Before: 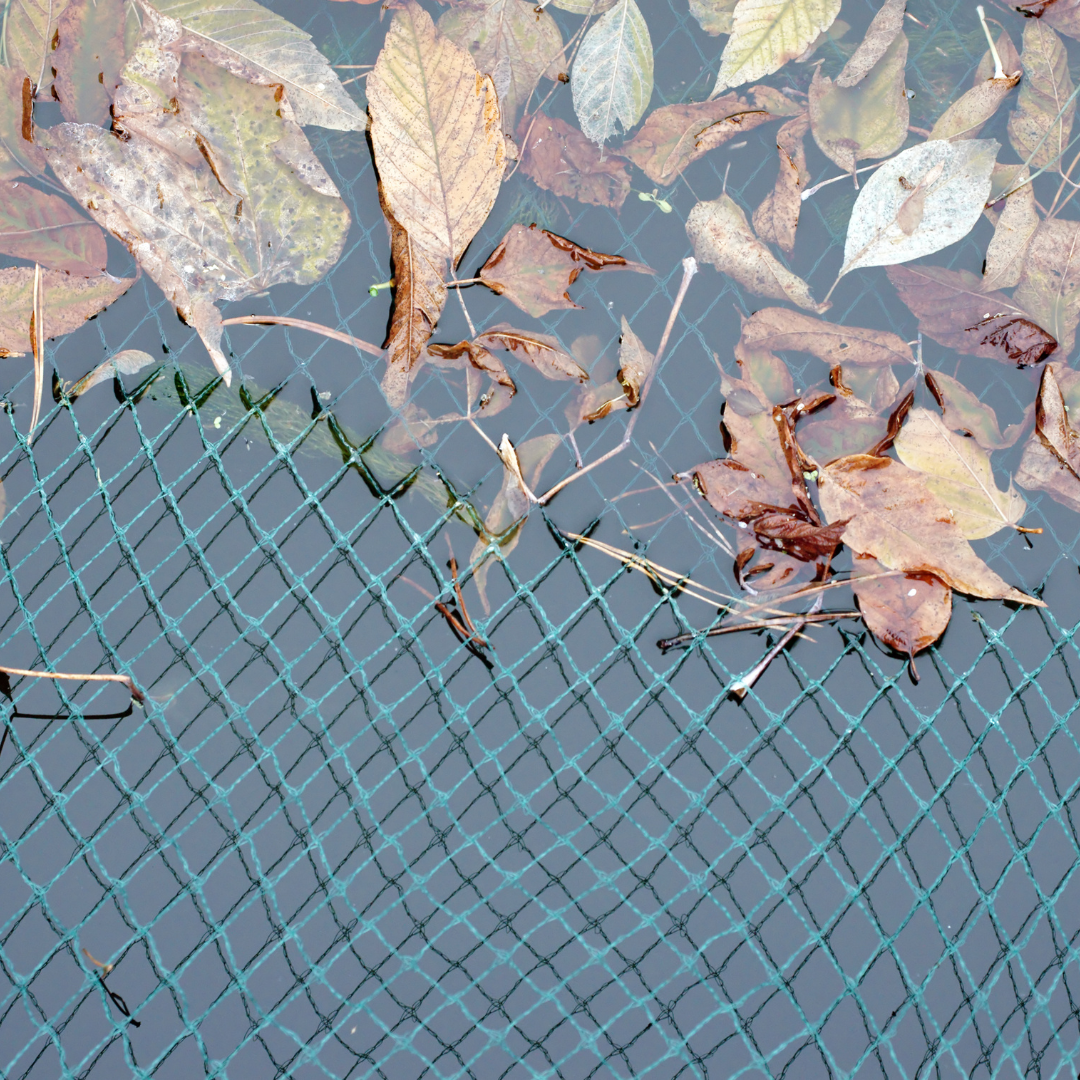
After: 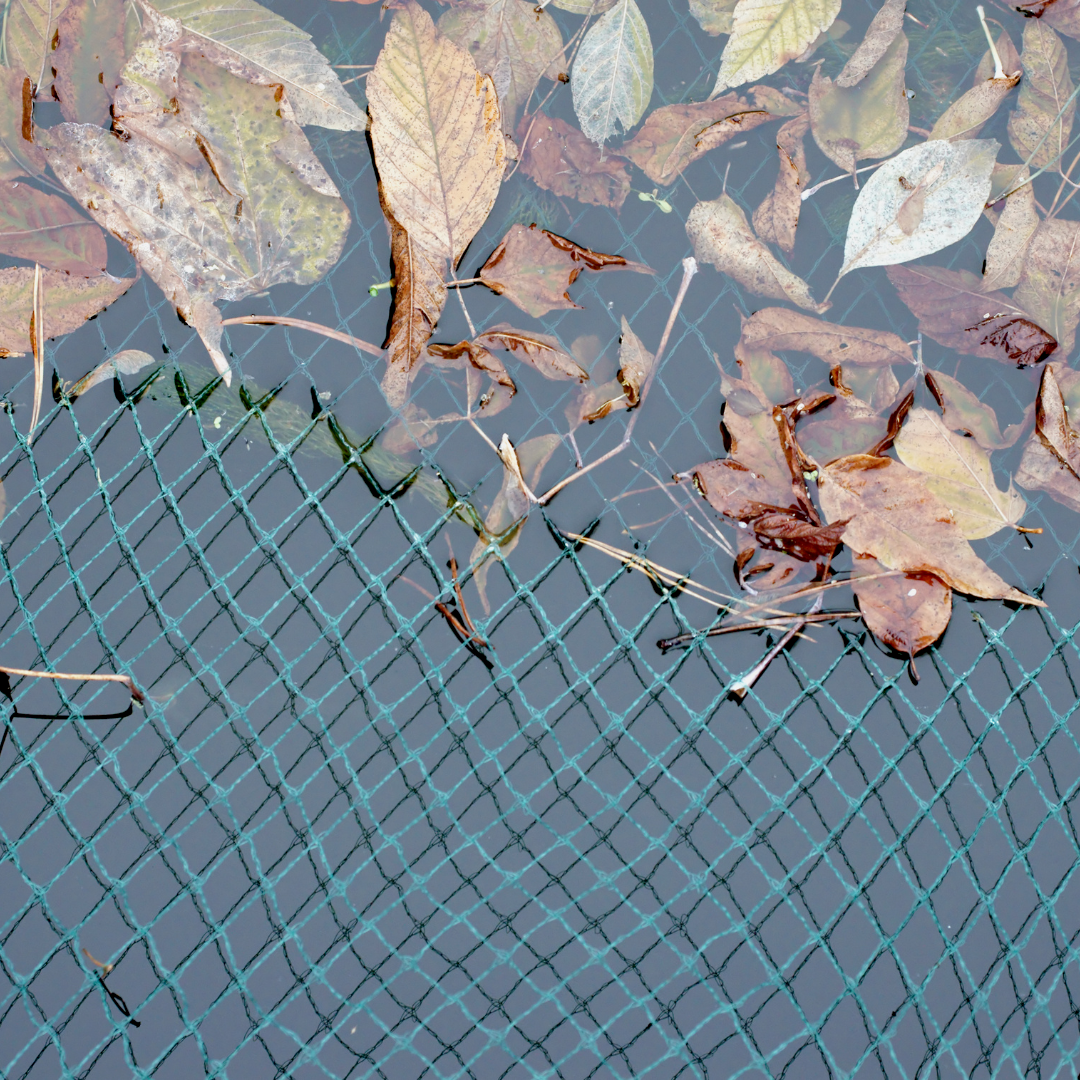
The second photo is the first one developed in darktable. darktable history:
exposure: black level correction 0.009, exposure -0.167 EV, compensate highlight preservation false
